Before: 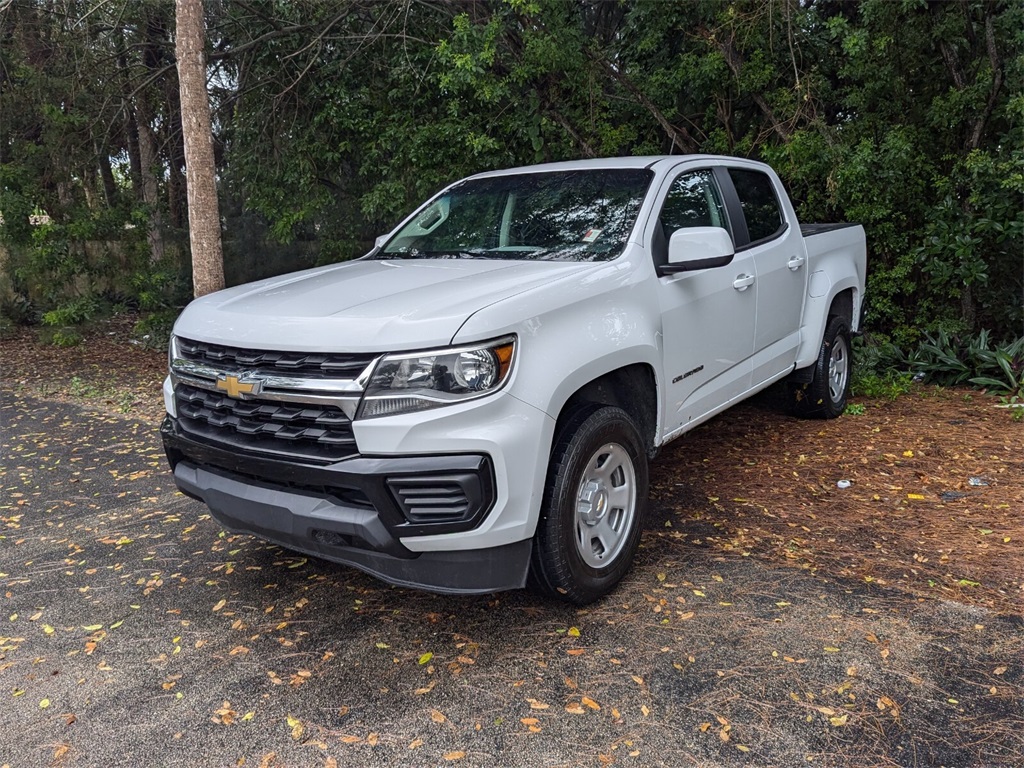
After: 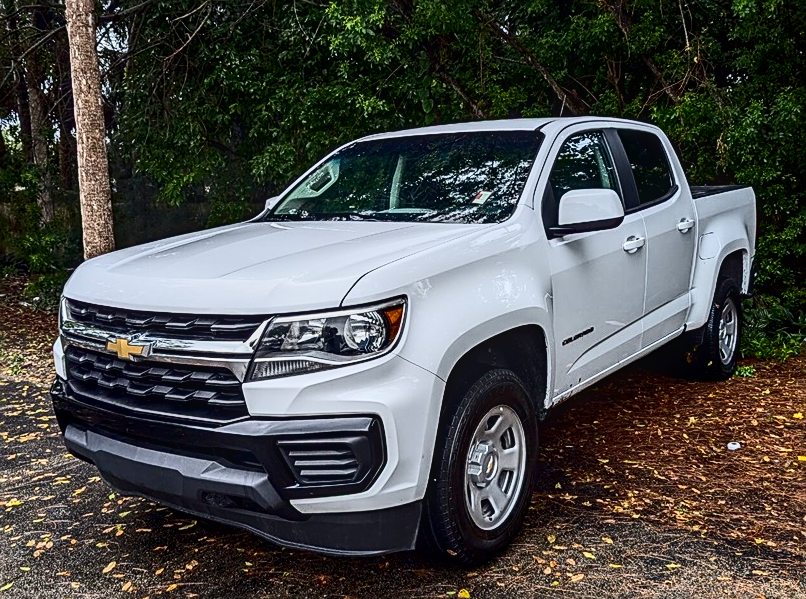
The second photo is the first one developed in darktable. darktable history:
sharpen: on, module defaults
exposure: black level correction 0.006, exposure -0.218 EV, compensate highlight preservation false
local contrast: on, module defaults
crop and rotate: left 10.775%, top 5.012%, right 10.5%, bottom 16.879%
contrast brightness saturation: contrast 0.403, brightness 0.048, saturation 0.255
